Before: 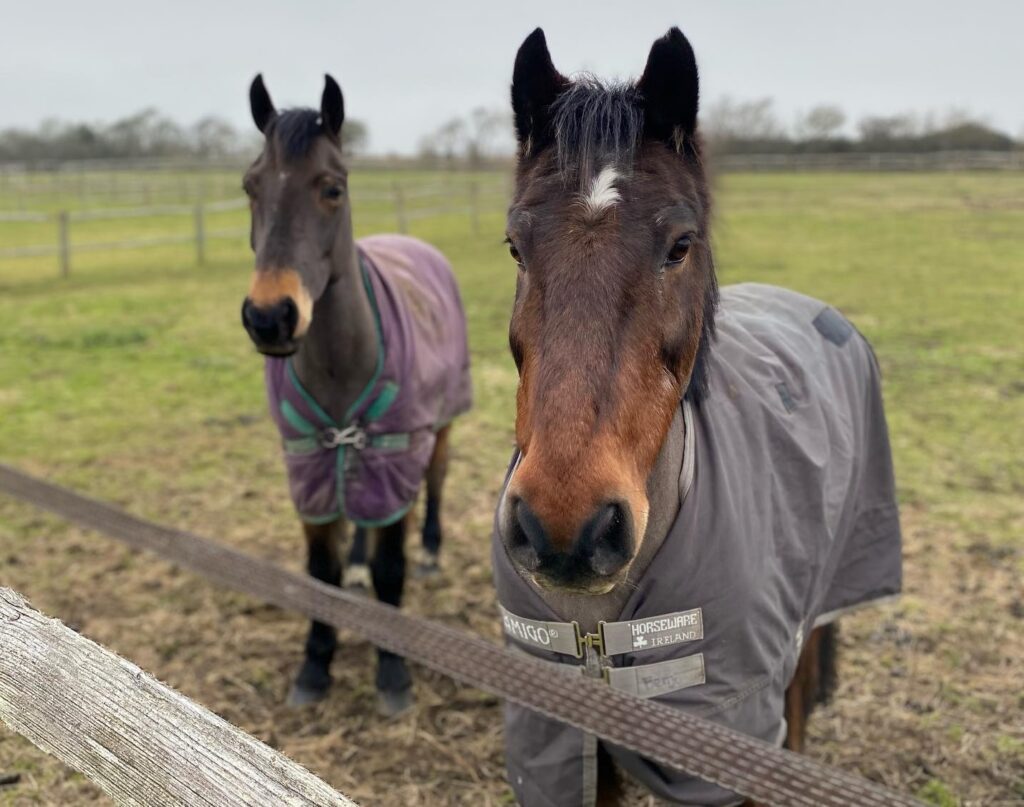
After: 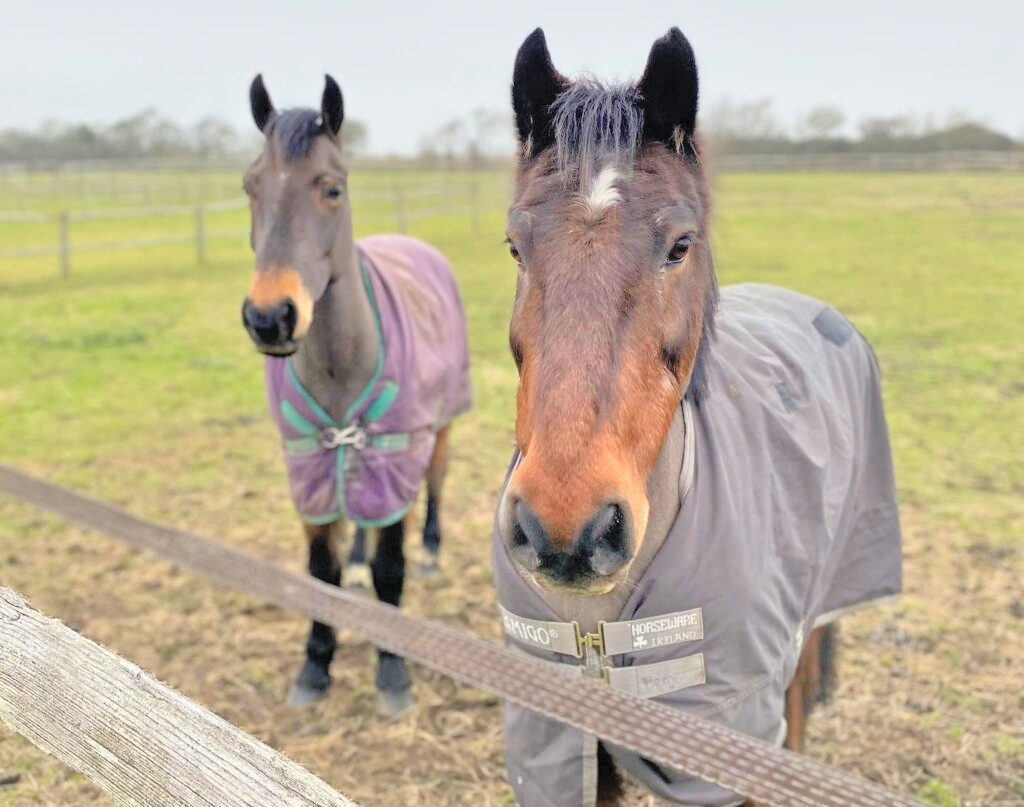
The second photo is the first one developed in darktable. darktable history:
tone equalizer: -7 EV 0.151 EV, -6 EV 0.601 EV, -5 EV 1.19 EV, -4 EV 1.33 EV, -3 EV 1.17 EV, -2 EV 0.6 EV, -1 EV 0.166 EV
contrast brightness saturation: contrast 0.096, brightness 0.299, saturation 0.137
